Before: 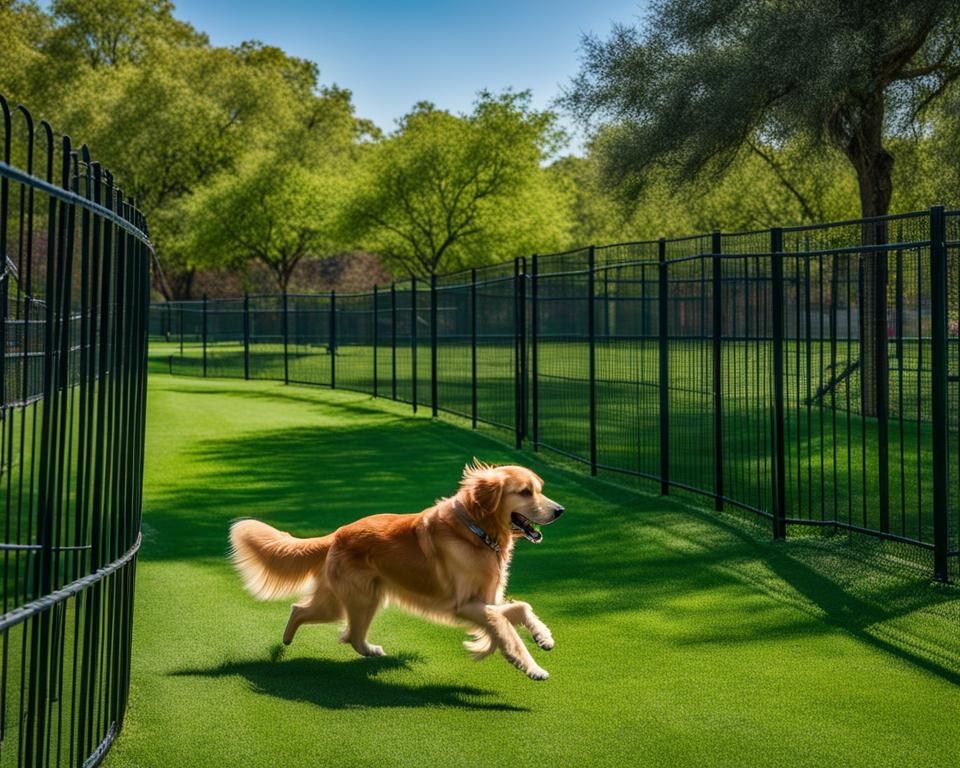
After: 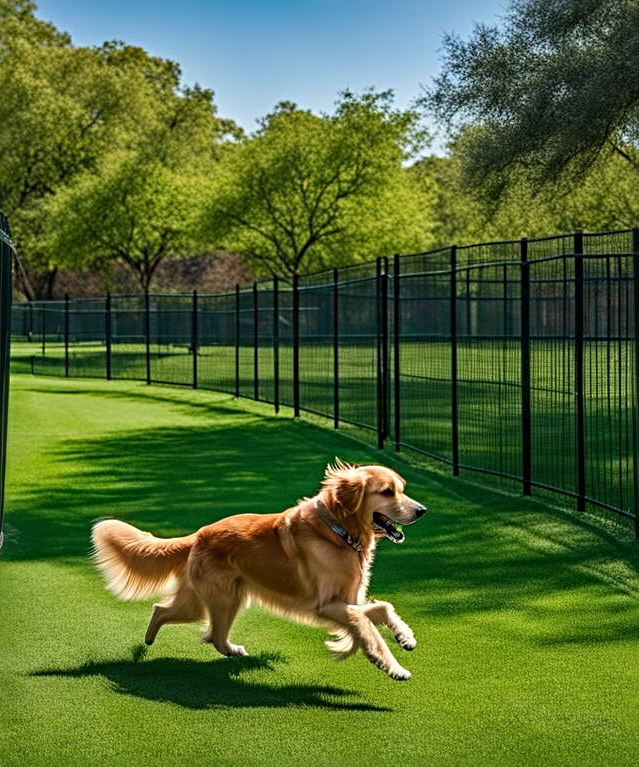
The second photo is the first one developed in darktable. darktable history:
crop and rotate: left 14.436%, right 18.898%
sharpen: radius 4
